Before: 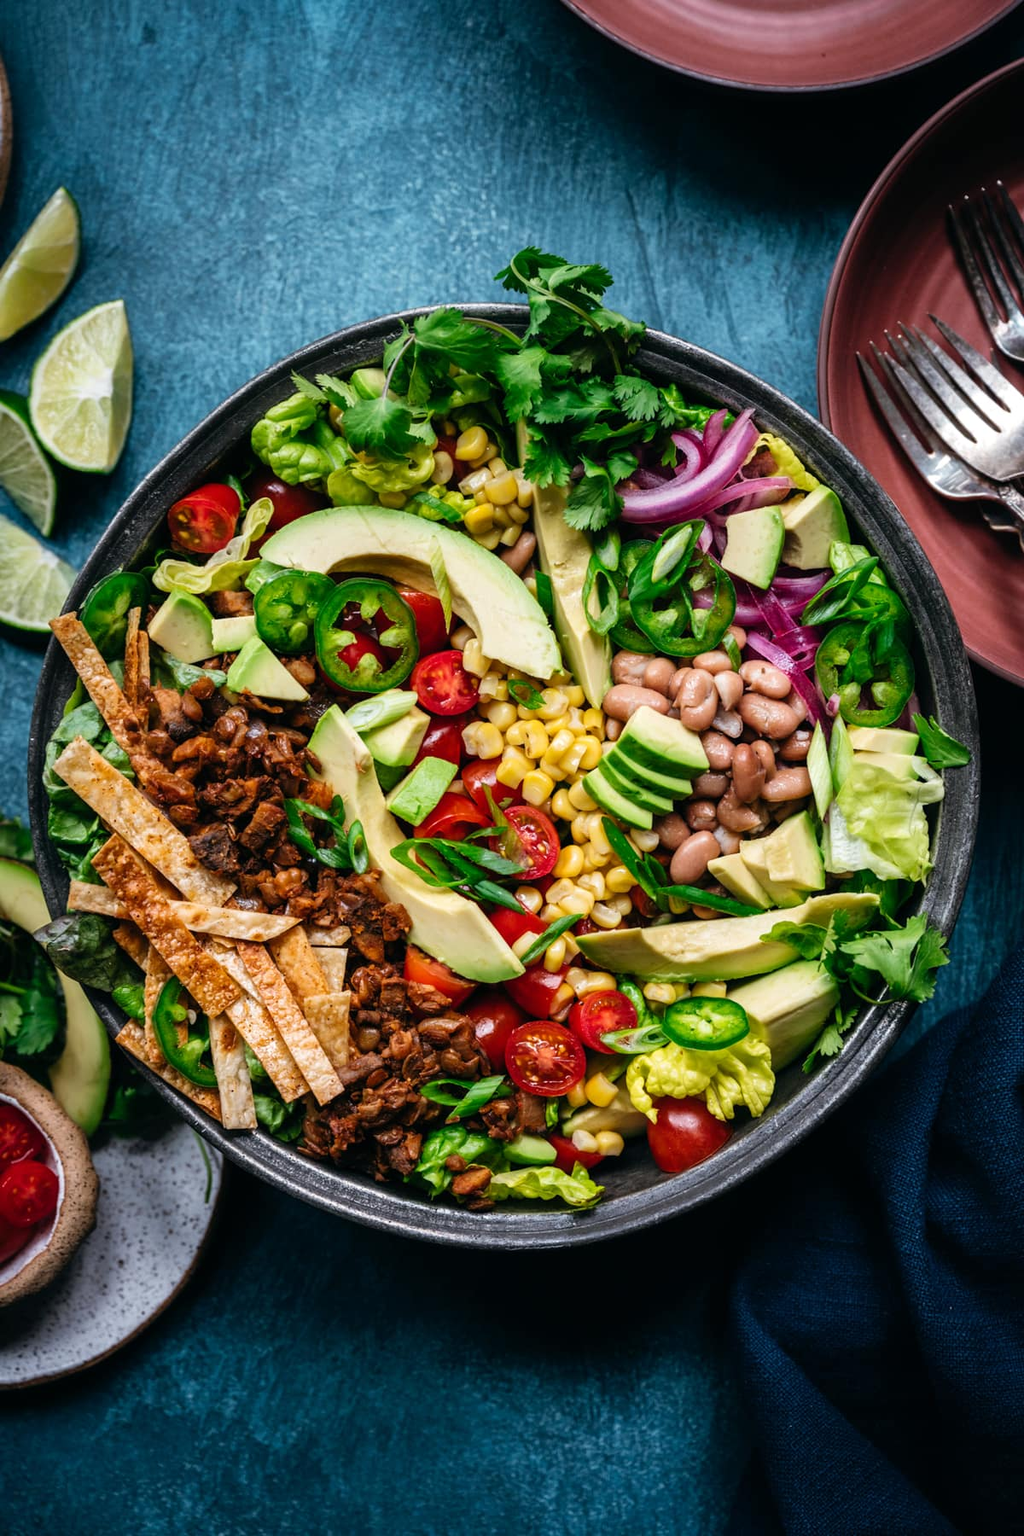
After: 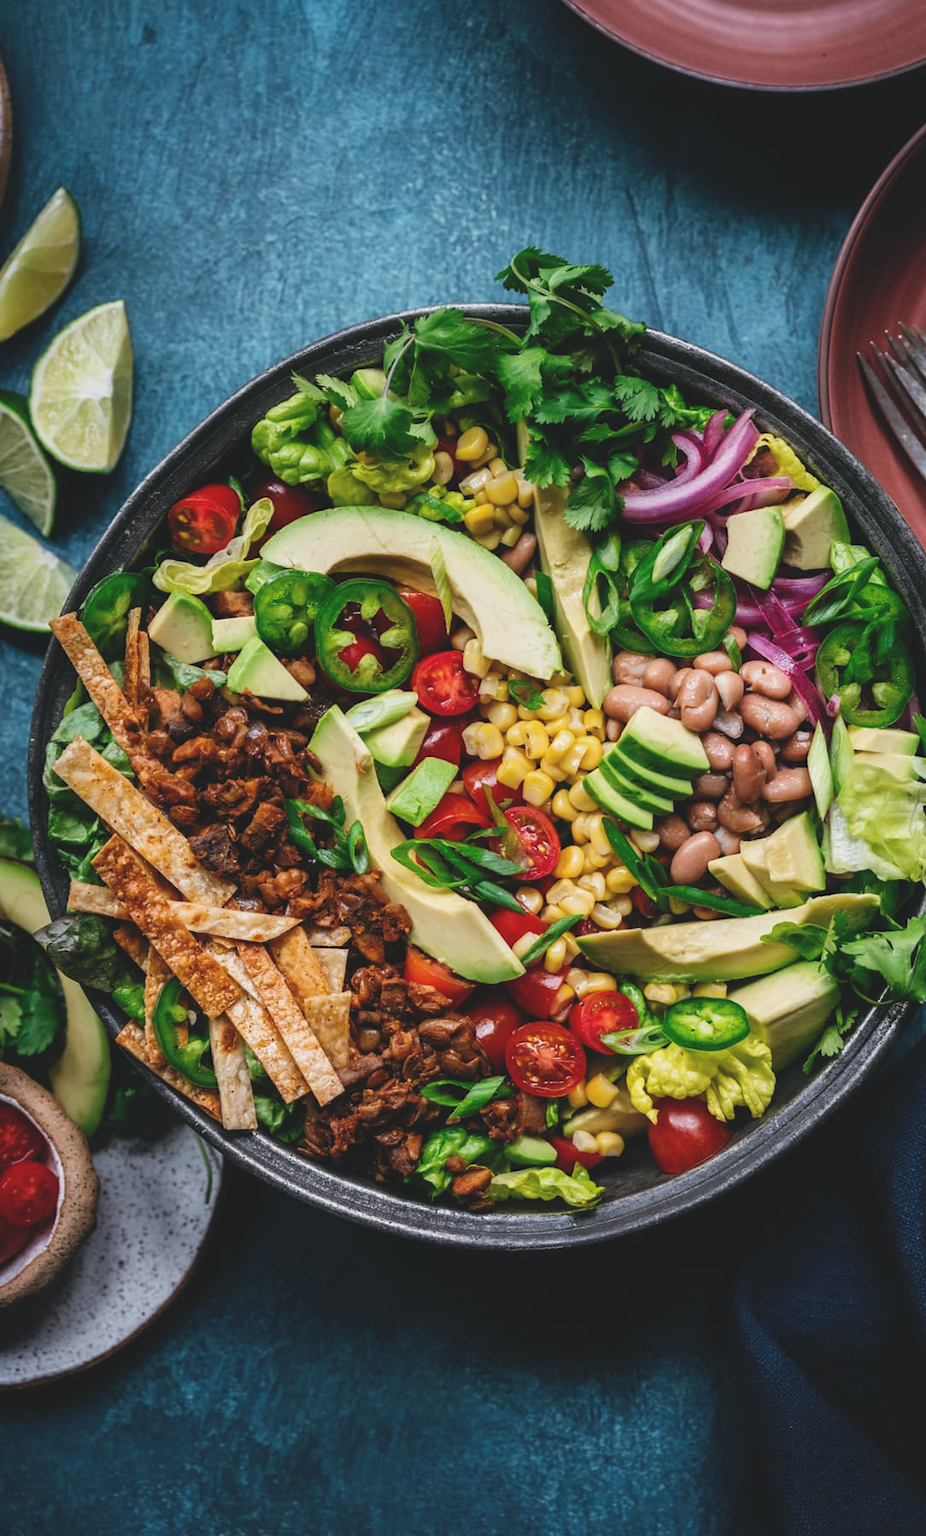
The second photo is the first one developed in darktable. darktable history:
crop: right 9.509%, bottom 0.031%
exposure: black level correction -0.014, exposure -0.193 EV, compensate highlight preservation false
